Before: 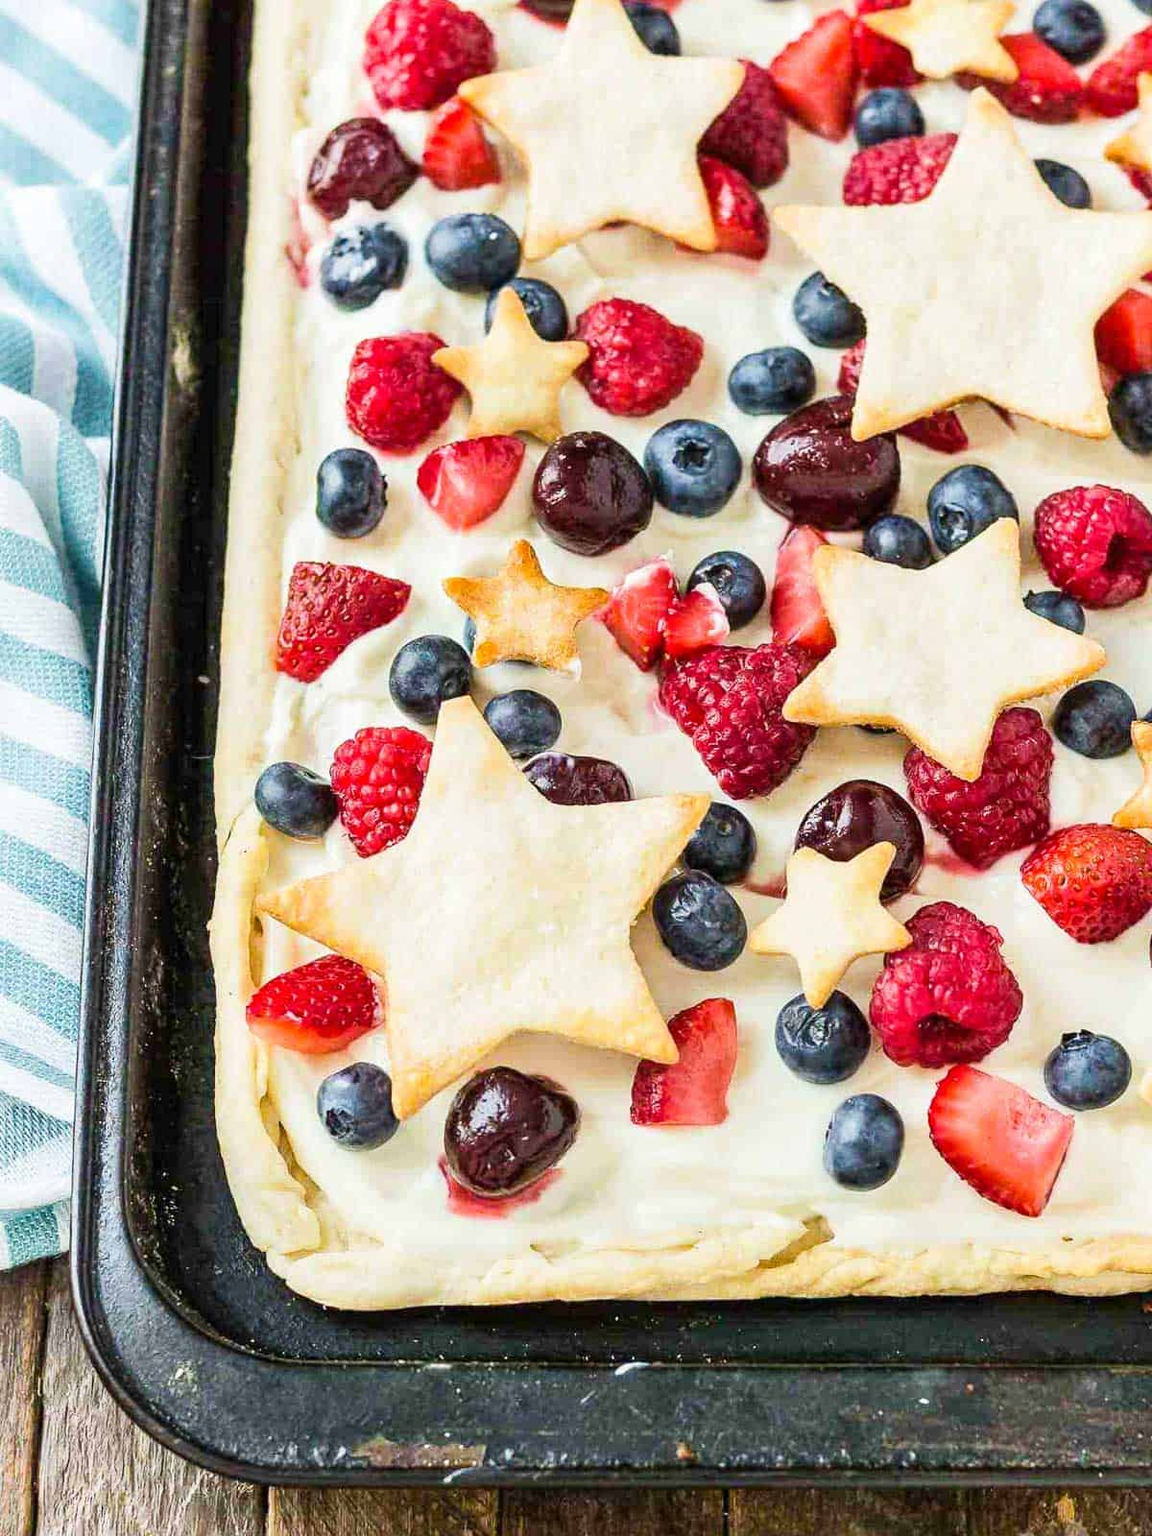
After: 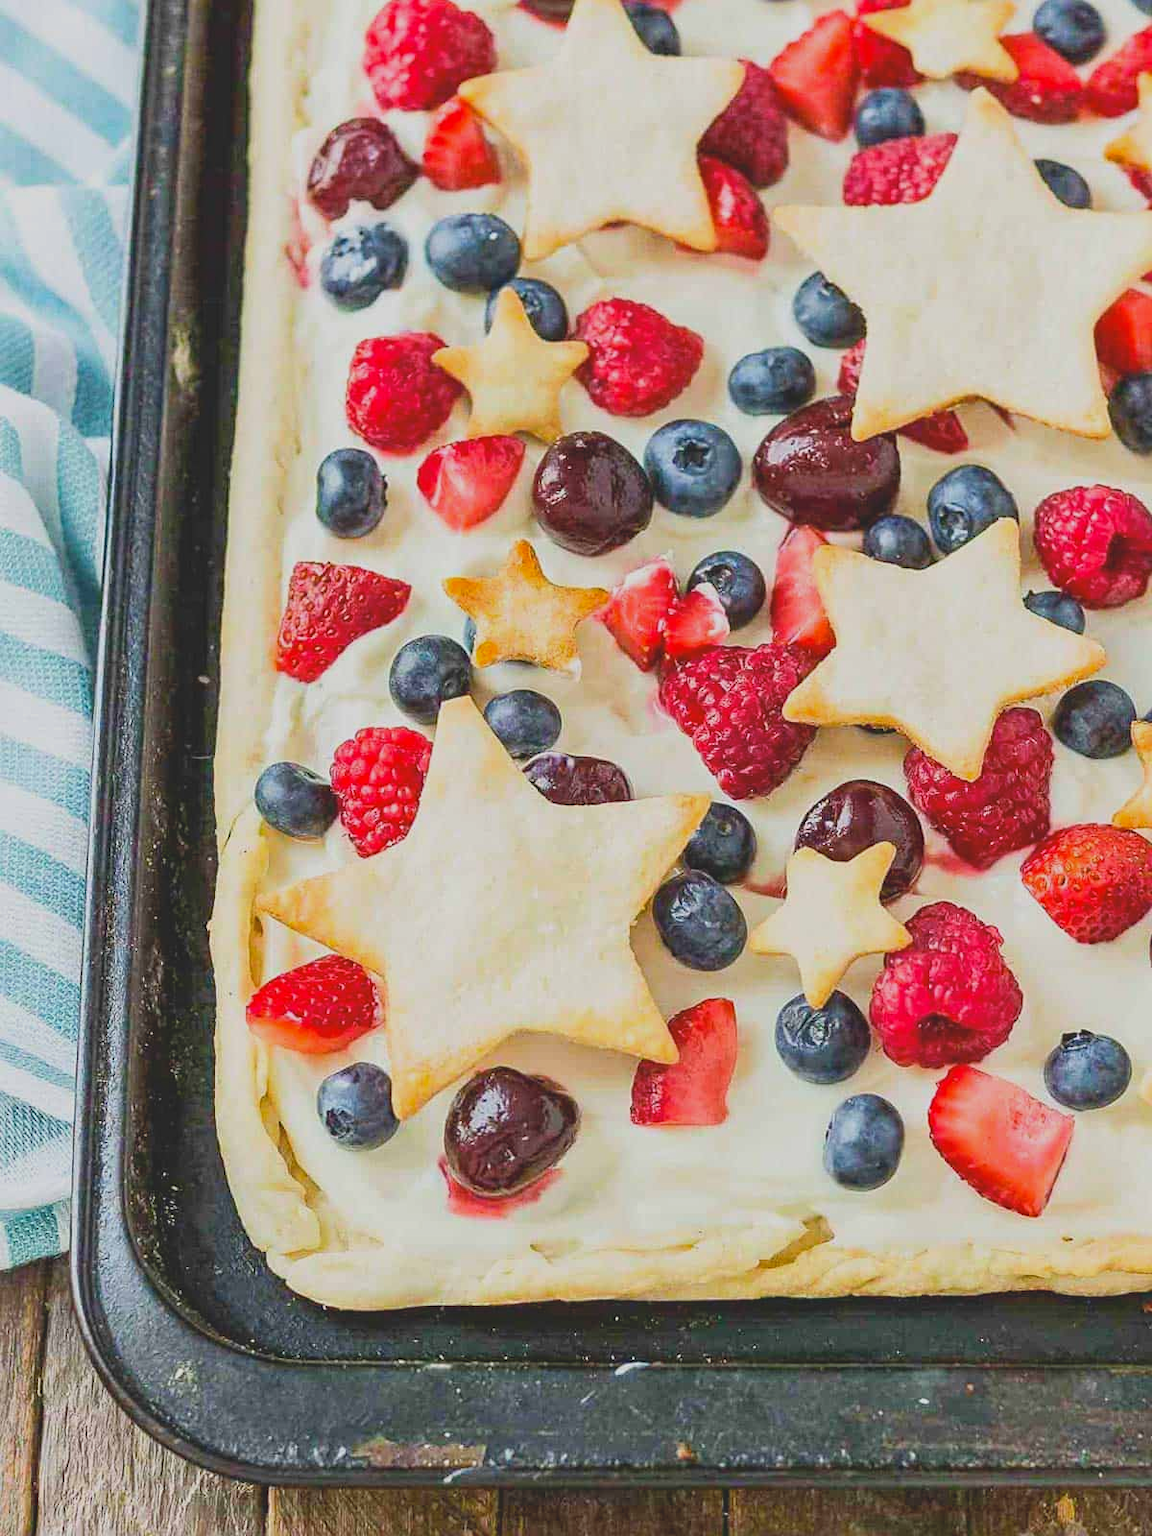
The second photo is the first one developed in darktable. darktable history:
contrast brightness saturation: contrast -0.28
sharpen: amount 0.2
